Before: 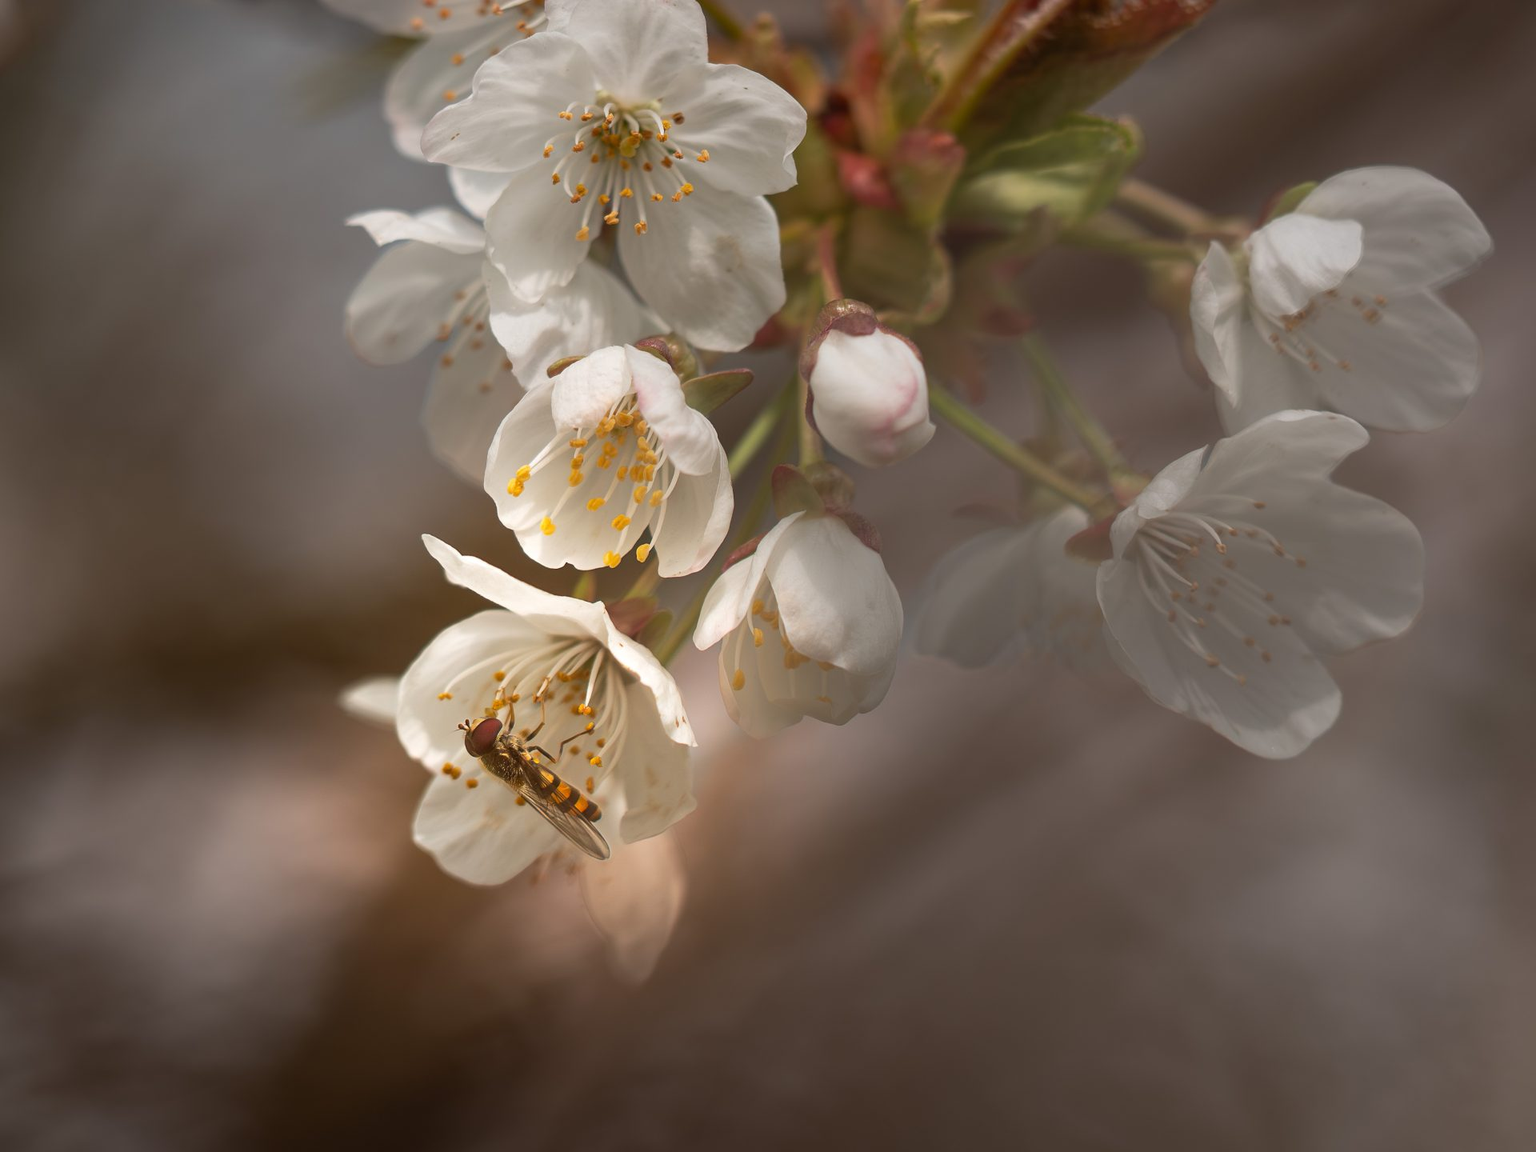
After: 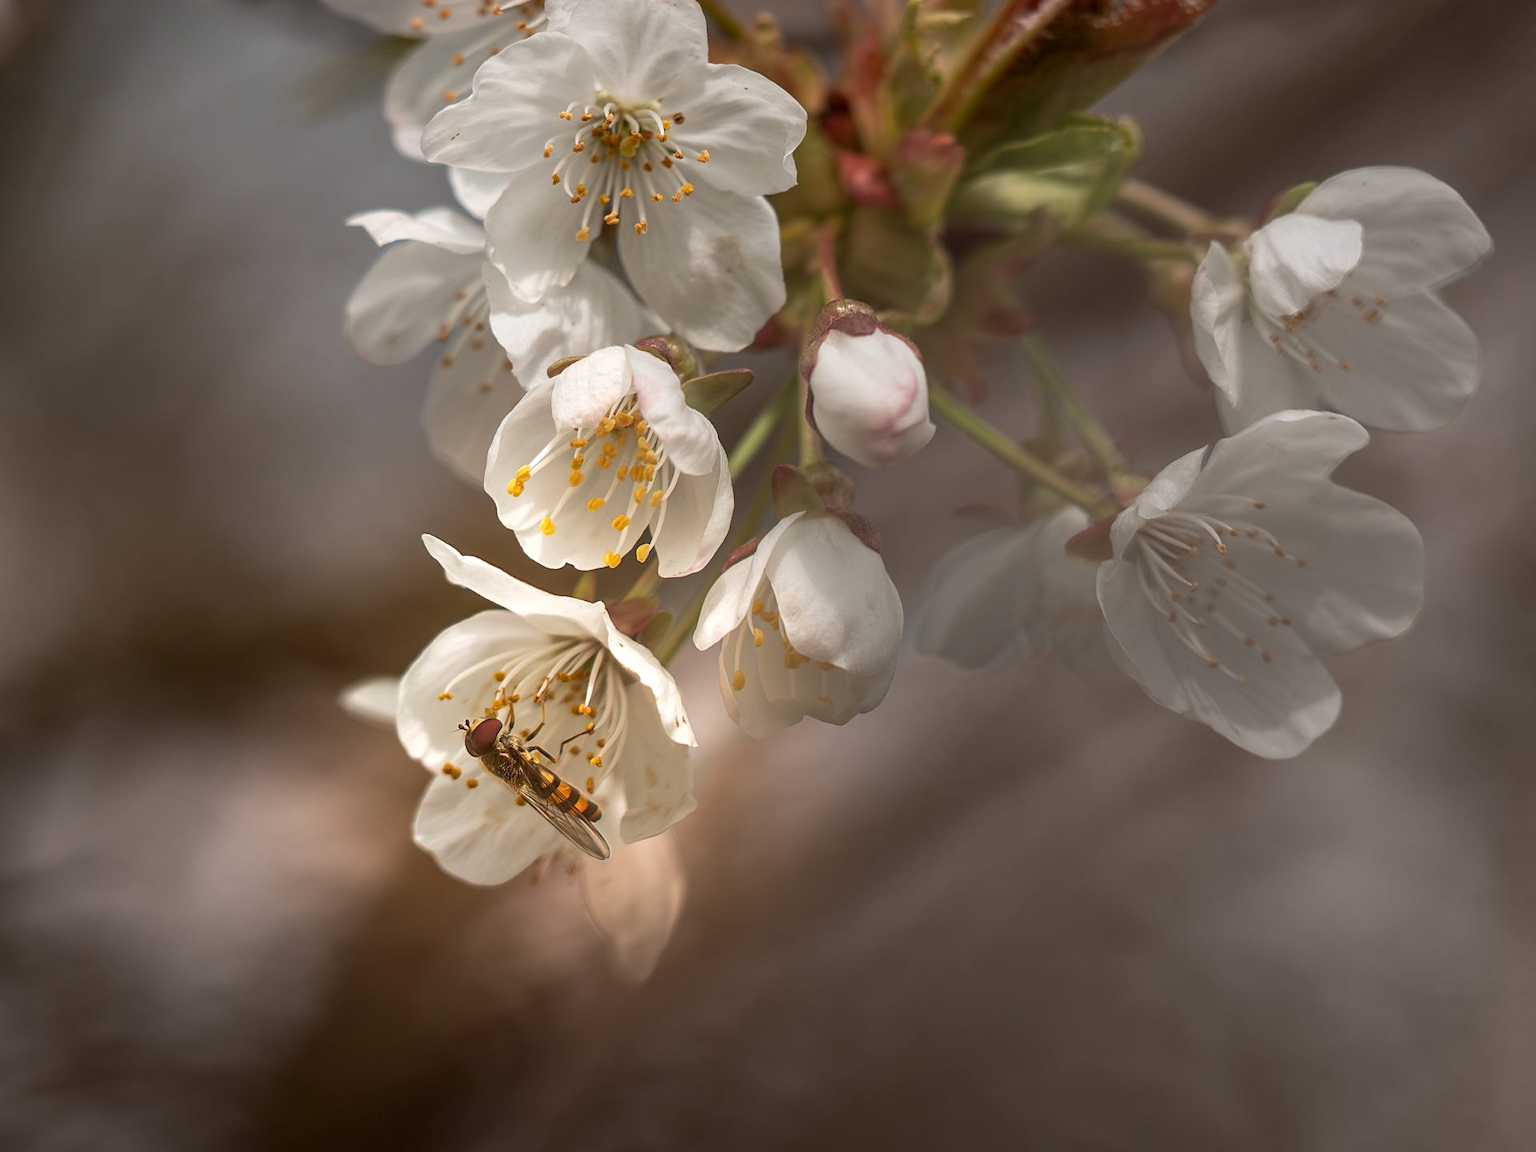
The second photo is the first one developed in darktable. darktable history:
sharpen: amount 0.2
local contrast: on, module defaults
